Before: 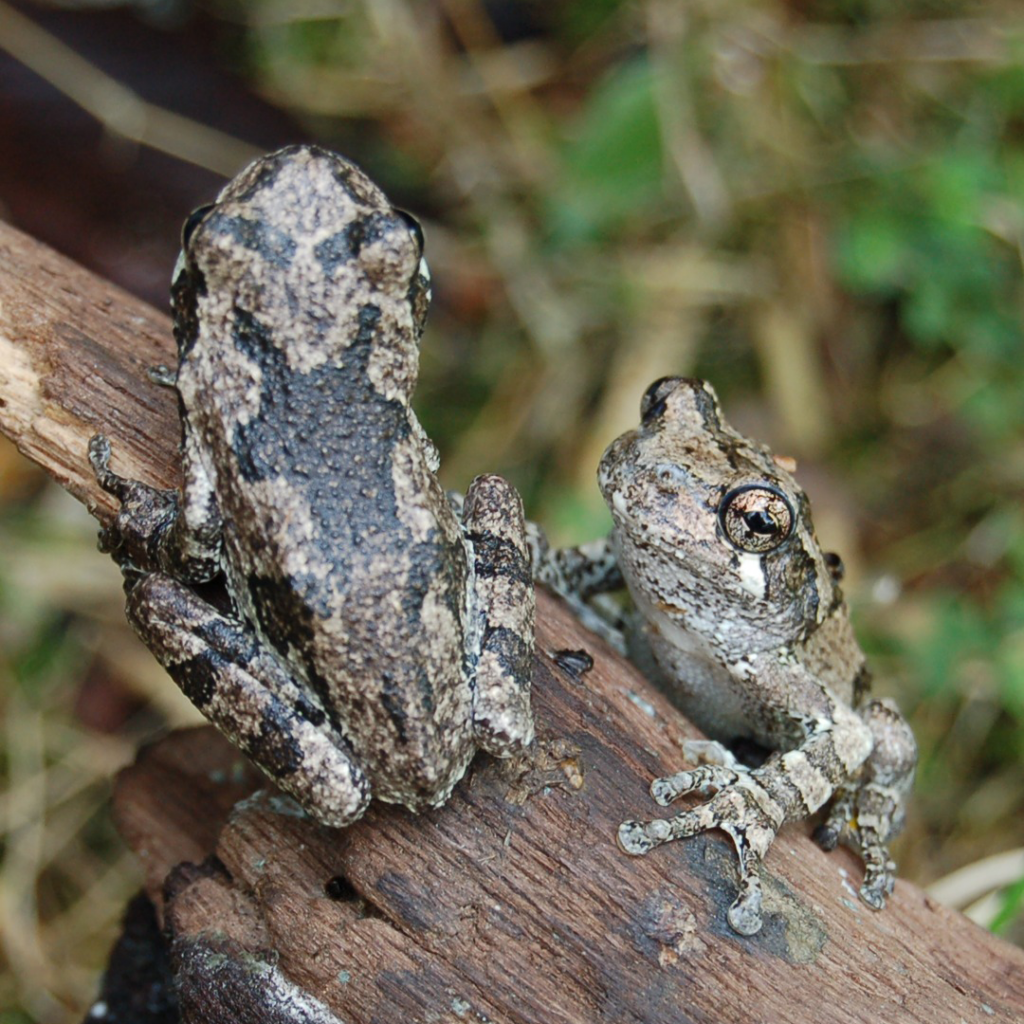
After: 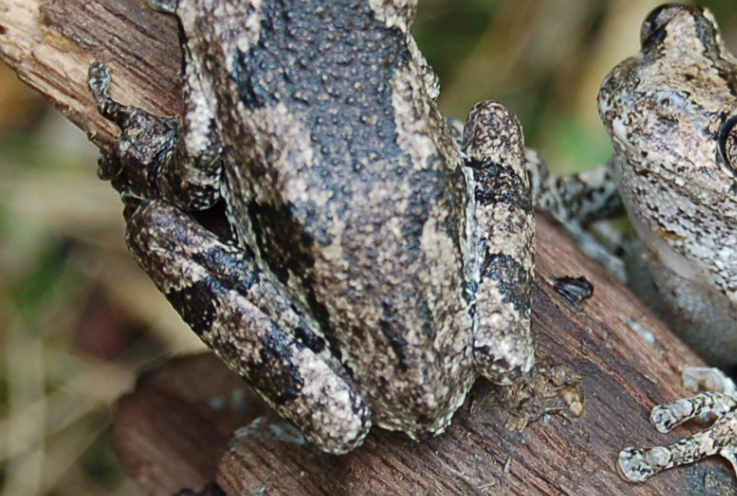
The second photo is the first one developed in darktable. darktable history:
sharpen: amount 0.2
crop: top 36.498%, right 27.964%, bottom 14.995%
color zones: curves: ch1 [(0.077, 0.436) (0.25, 0.5) (0.75, 0.5)]
shadows and highlights: shadows 24.5, highlights -78.15, soften with gaussian
